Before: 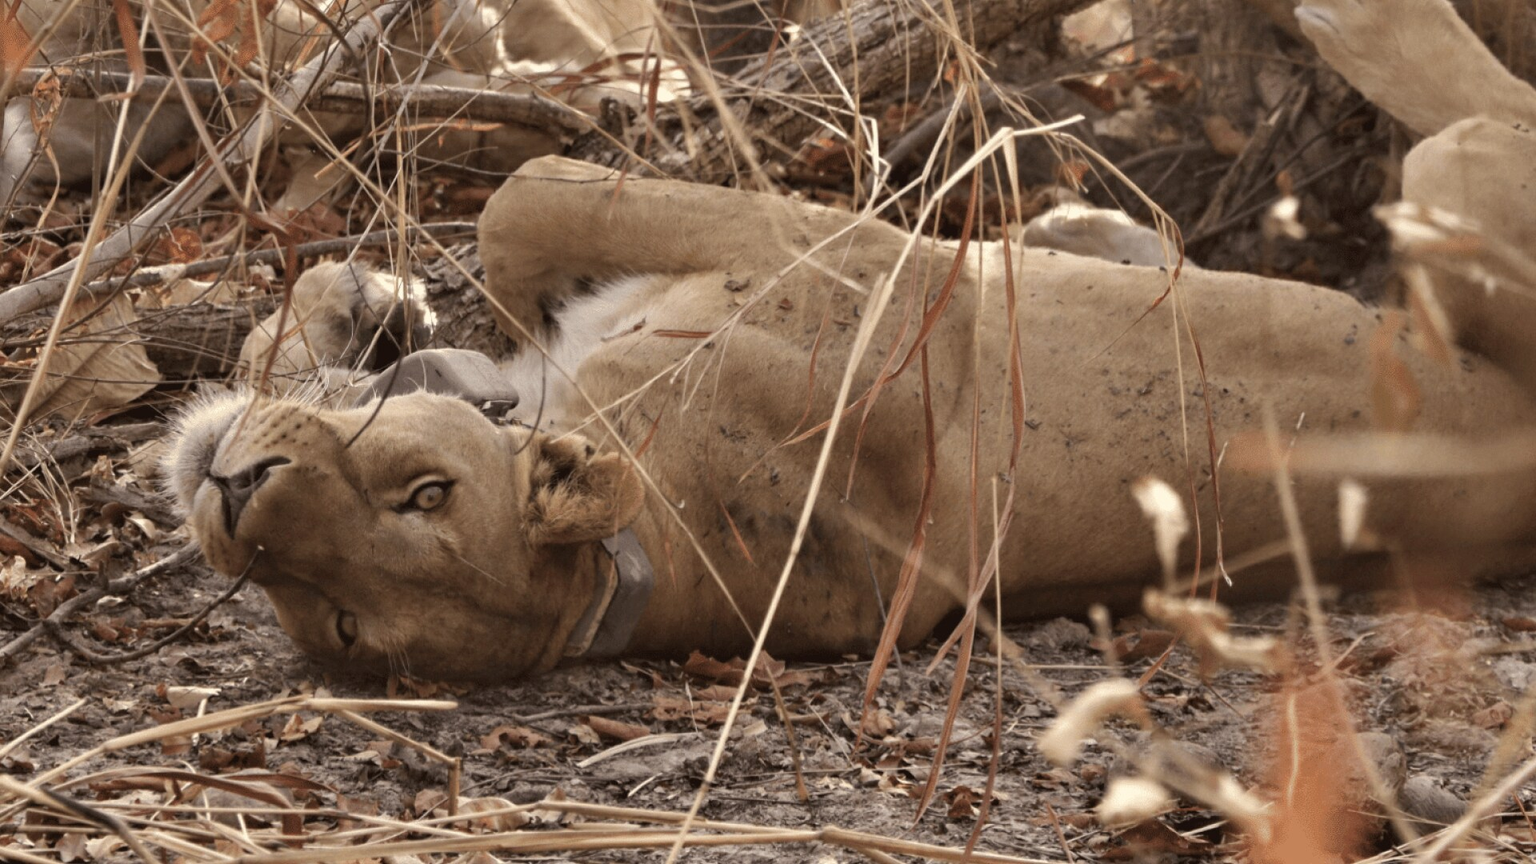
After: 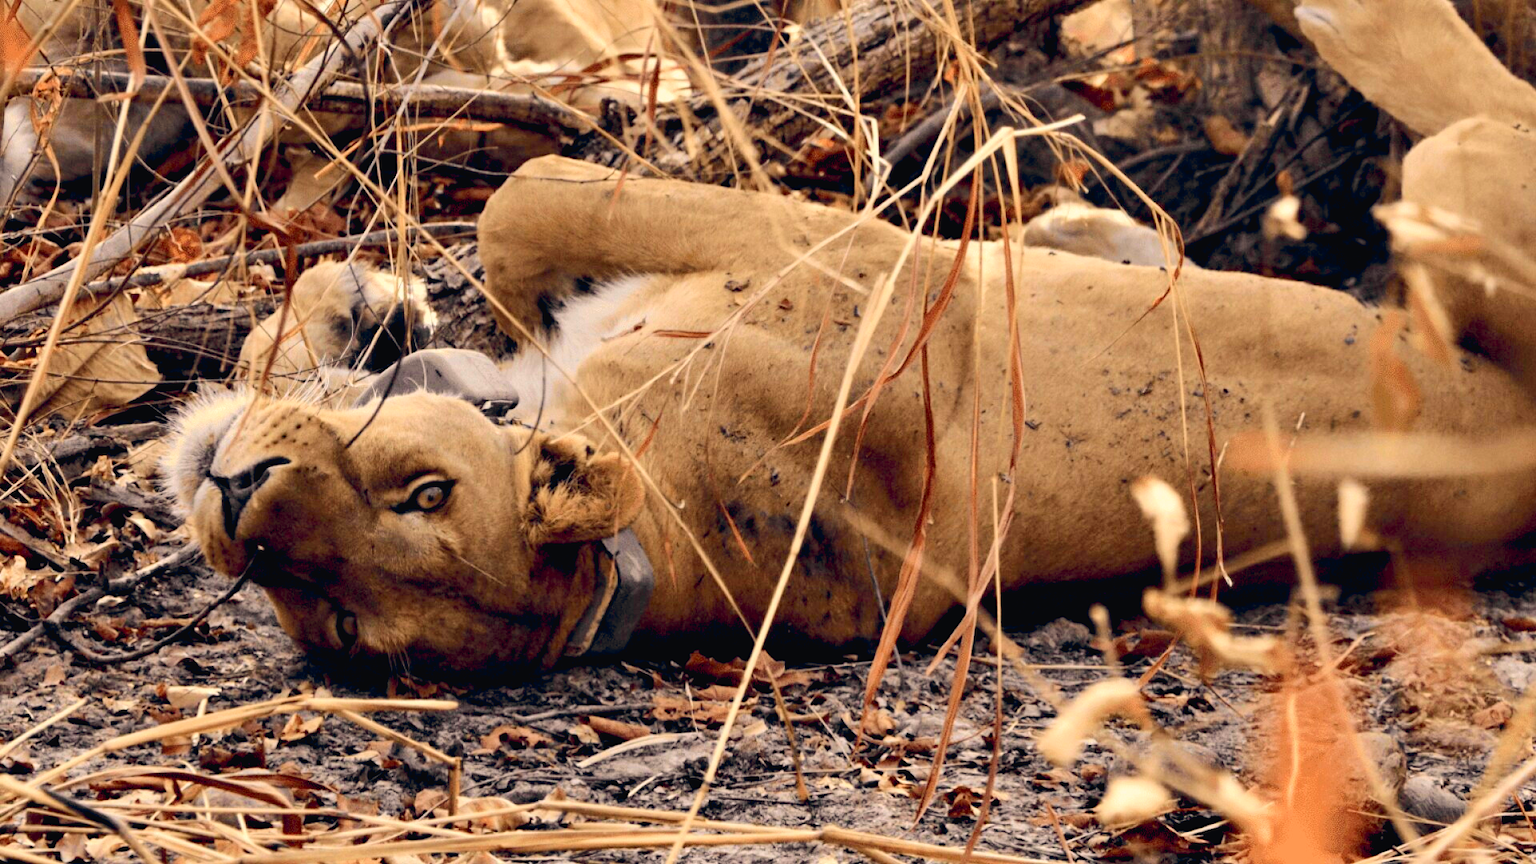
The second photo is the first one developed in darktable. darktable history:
color balance: lift [0.975, 0.993, 1, 1.015], gamma [1.1, 1, 1, 0.945], gain [1, 1.04, 1, 0.95]
tone curve: curves: ch0 [(0, 0.023) (0.103, 0.087) (0.295, 0.297) (0.445, 0.531) (0.553, 0.665) (0.735, 0.843) (0.994, 1)]; ch1 [(0, 0) (0.427, 0.346) (0.456, 0.426) (0.484, 0.494) (0.509, 0.505) (0.535, 0.56) (0.581, 0.632) (0.646, 0.715) (1, 1)]; ch2 [(0, 0) (0.369, 0.388) (0.449, 0.431) (0.501, 0.495) (0.533, 0.518) (0.572, 0.612) (0.677, 0.752) (1, 1)], color space Lab, independent channels, preserve colors none
